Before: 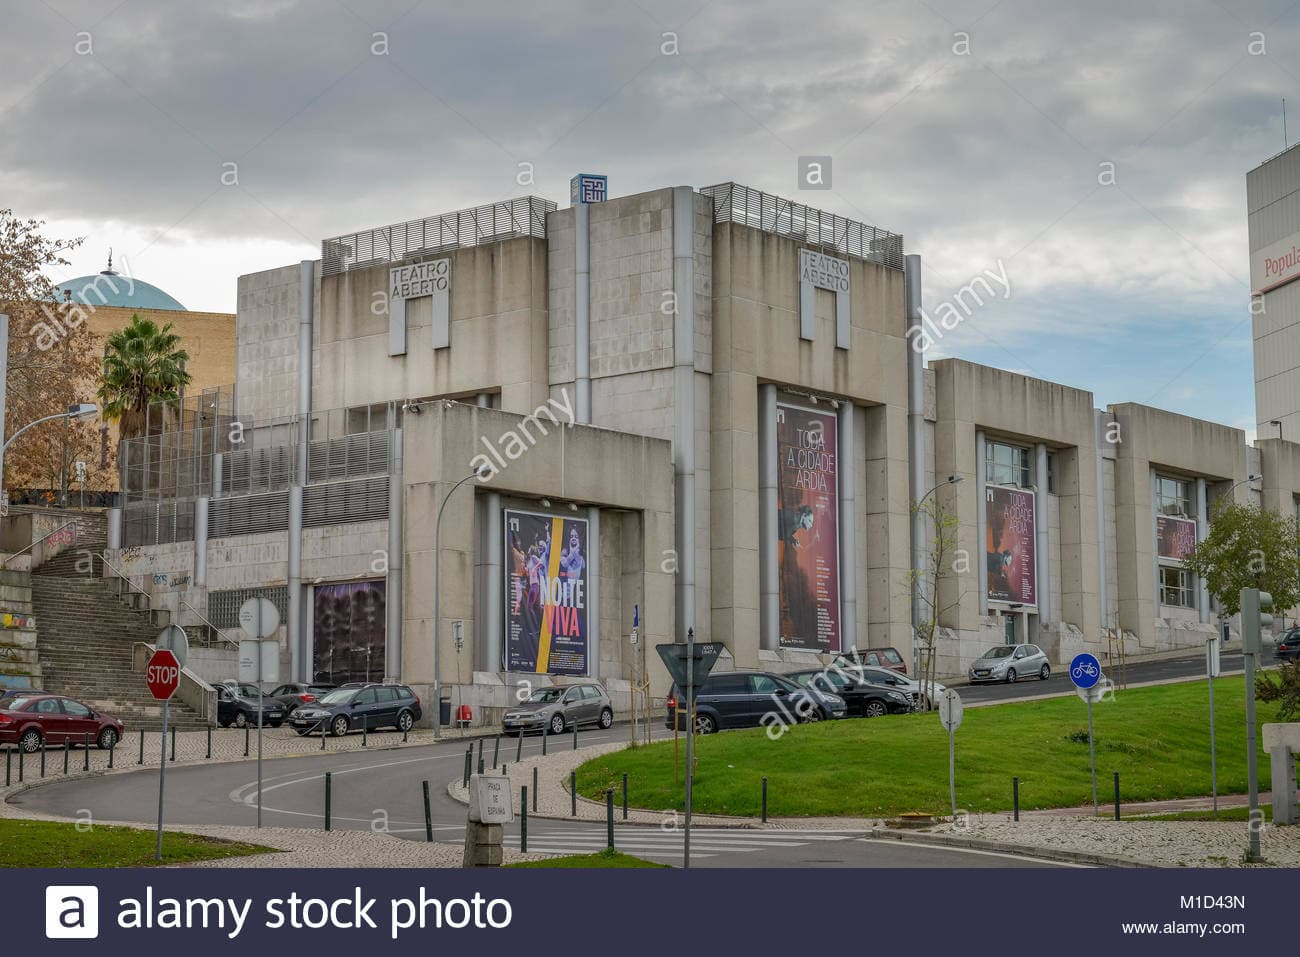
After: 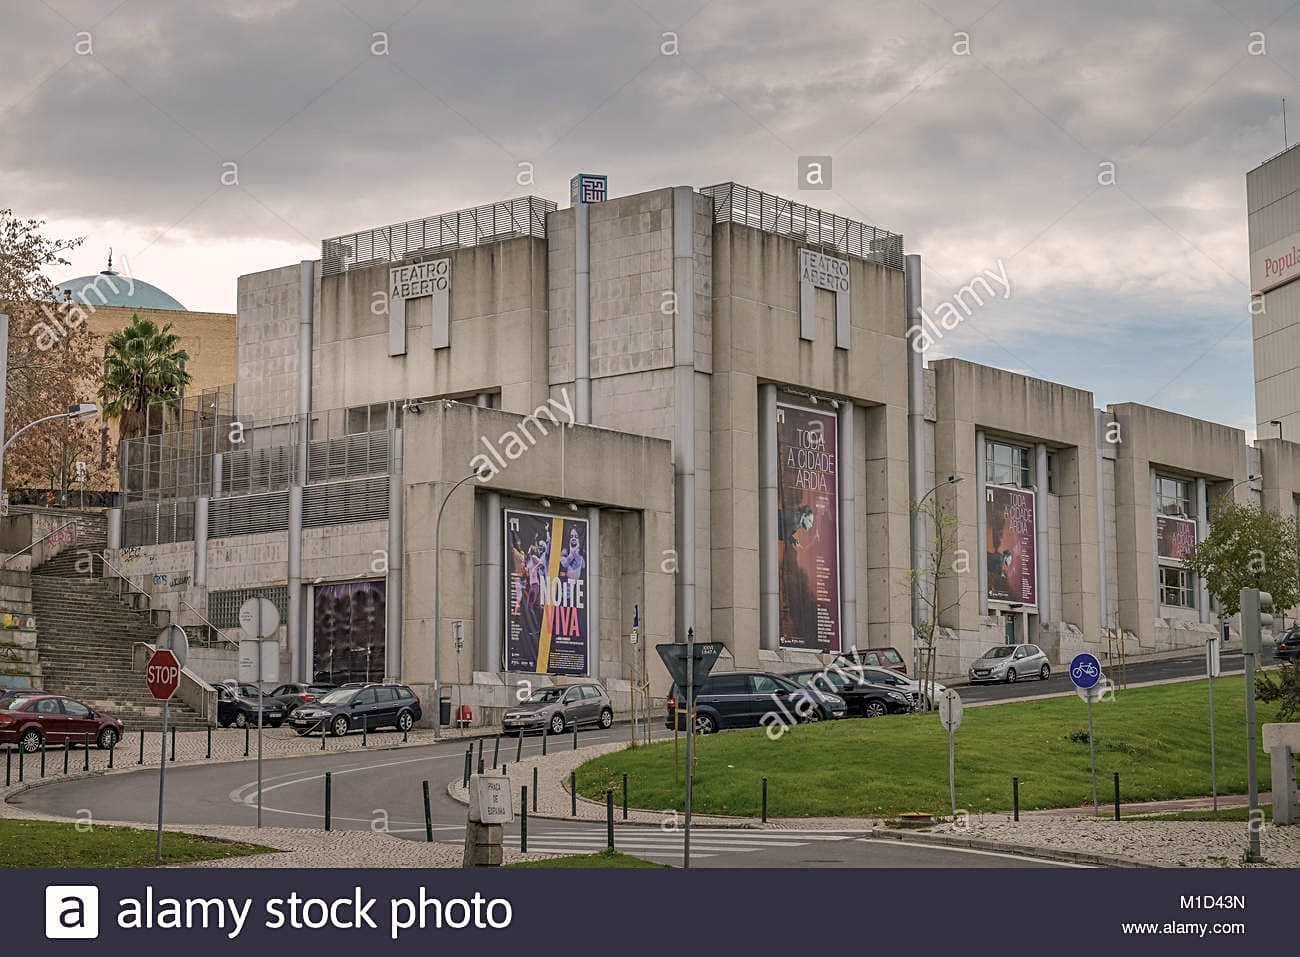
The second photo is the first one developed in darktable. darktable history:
sharpen: on, module defaults
velvia: on, module defaults
color correction: highlights a* 5.57, highlights b* 5.16, saturation 0.667
